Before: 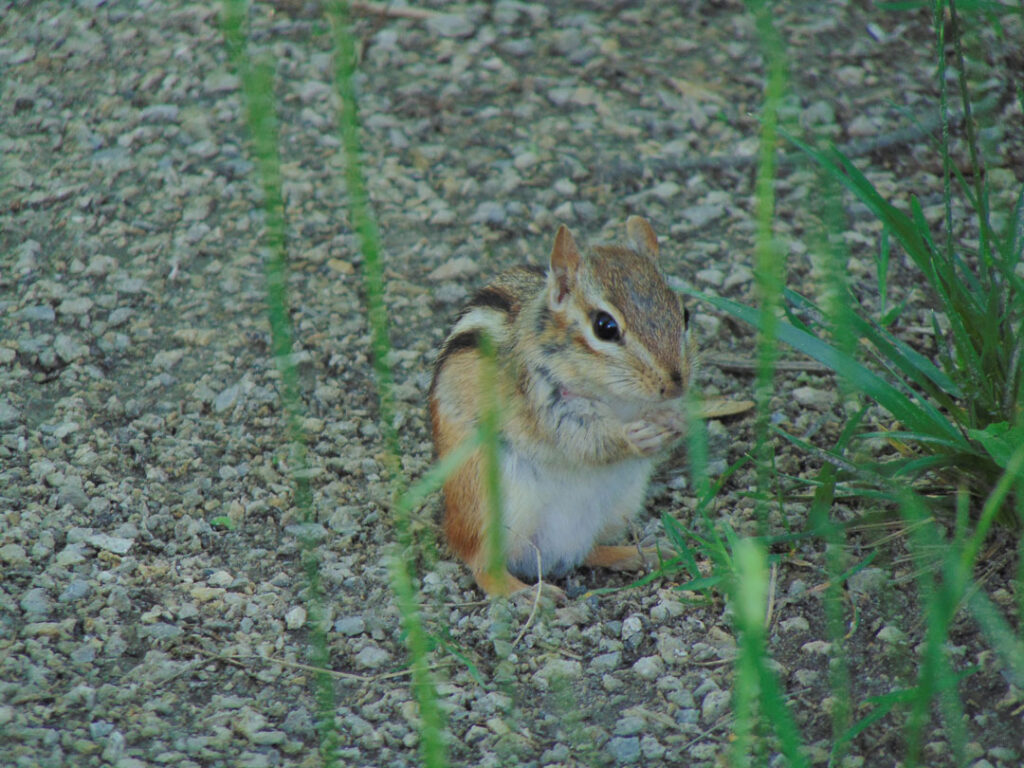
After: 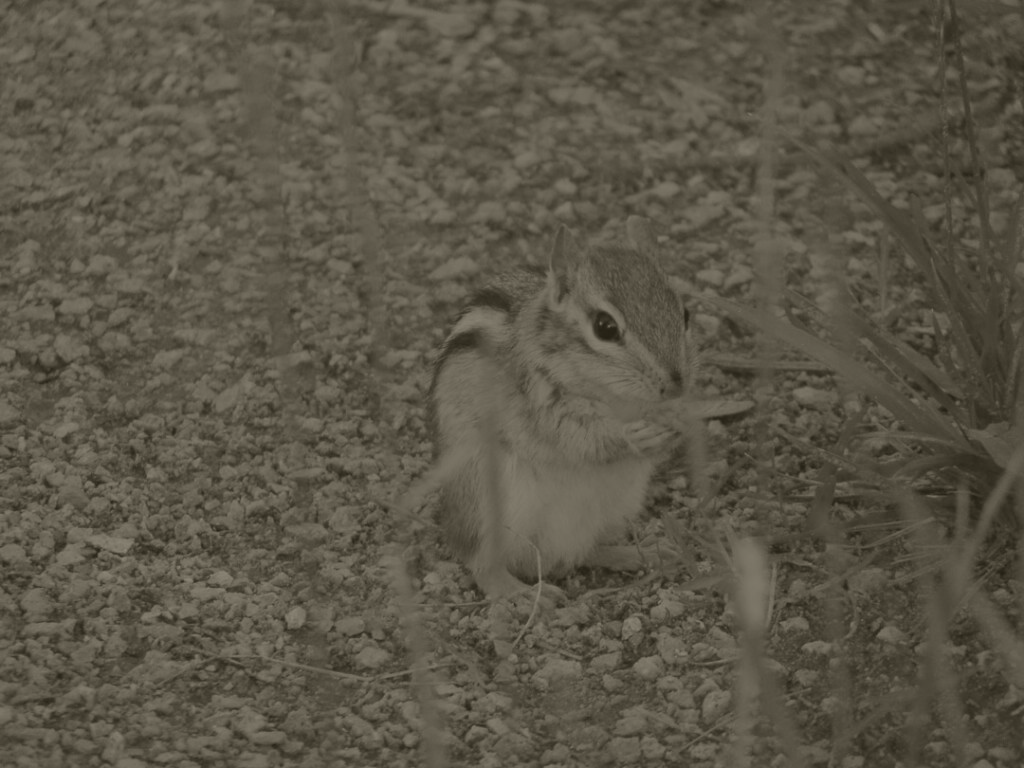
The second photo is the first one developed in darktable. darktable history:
exposure: exposure -0.177 EV, compensate highlight preservation false
colorize: hue 41.44°, saturation 22%, source mix 60%, lightness 10.61%
